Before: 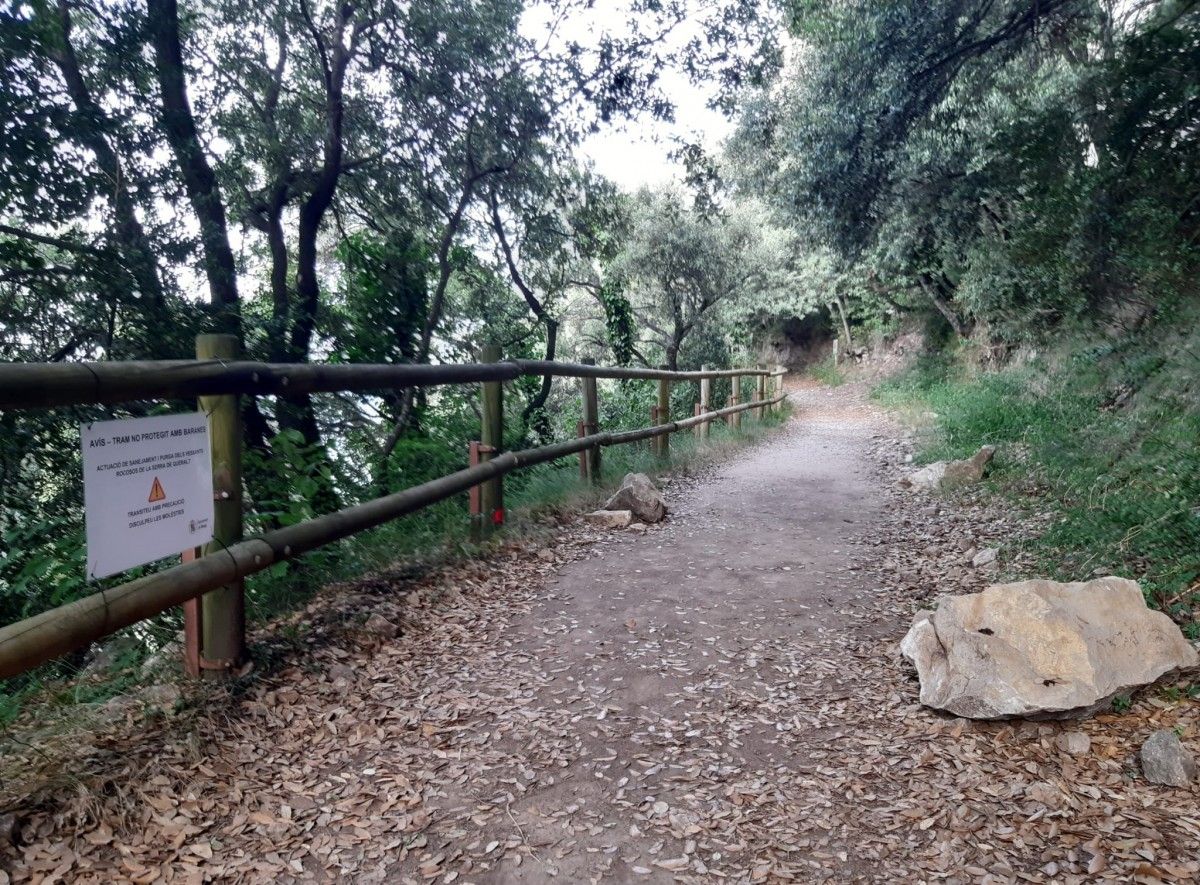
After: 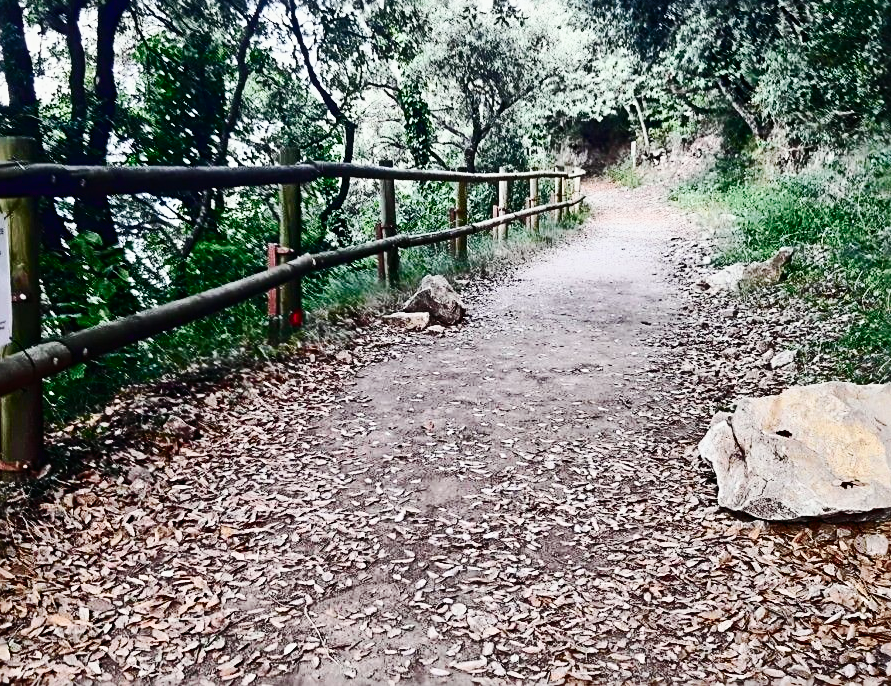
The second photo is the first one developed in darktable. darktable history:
crop: left 16.862%, top 22.445%, right 8.836%
tone equalizer: -8 EV -0.019 EV, -7 EV 0.033 EV, -6 EV -0.007 EV, -5 EV 0.005 EV, -4 EV -0.029 EV, -3 EV -0.234 EV, -2 EV -0.683 EV, -1 EV -1.01 EV, +0 EV -0.957 EV
contrast brightness saturation: contrast 0.398, brightness 0.098, saturation 0.214
sharpen: radius 2.535, amount 0.625
color balance rgb: linear chroma grading › global chroma 14.6%, perceptual saturation grading › global saturation -32.731%, global vibrance -24.894%
tone curve: curves: ch0 [(0, 0.01) (0.037, 0.032) (0.131, 0.108) (0.275, 0.256) (0.483, 0.512) (0.61, 0.665) (0.696, 0.742) (0.792, 0.819) (0.911, 0.925) (0.997, 0.995)]; ch1 [(0, 0) (0.308, 0.29) (0.425, 0.411) (0.492, 0.488) (0.505, 0.503) (0.527, 0.531) (0.568, 0.594) (0.683, 0.702) (0.746, 0.77) (1, 1)]; ch2 [(0, 0) (0.246, 0.233) (0.36, 0.352) (0.415, 0.415) (0.485, 0.487) (0.502, 0.504) (0.525, 0.523) (0.539, 0.553) (0.587, 0.594) (0.636, 0.652) (0.711, 0.729) (0.845, 0.855) (0.998, 0.977)], color space Lab, independent channels, preserve colors none
base curve: curves: ch0 [(0, 0) (0.028, 0.03) (0.121, 0.232) (0.46, 0.748) (0.859, 0.968) (1, 1)], preserve colors none
